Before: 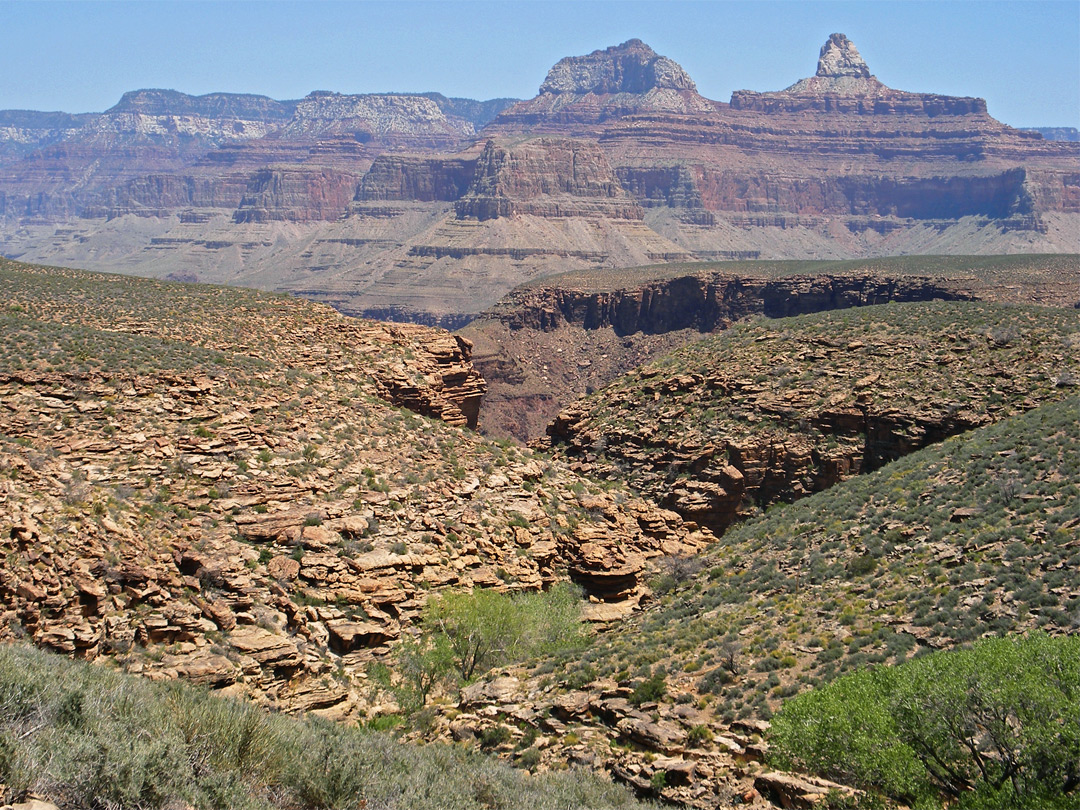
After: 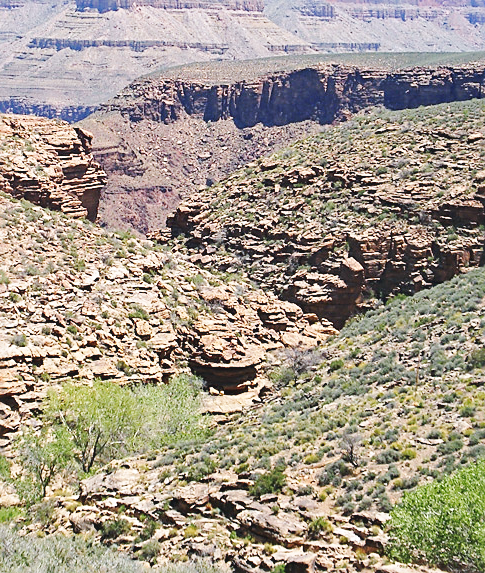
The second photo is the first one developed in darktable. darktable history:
sharpen: on, module defaults
crop: left 35.275%, top 25.74%, right 19.748%, bottom 3.423%
haze removal: compatibility mode true, adaptive false
color calibration: illuminant as shot in camera, x 0.358, y 0.373, temperature 4628.91 K
base curve: curves: ch0 [(0, 0.007) (0.028, 0.063) (0.121, 0.311) (0.46, 0.743) (0.859, 0.957) (1, 1)], preserve colors none
